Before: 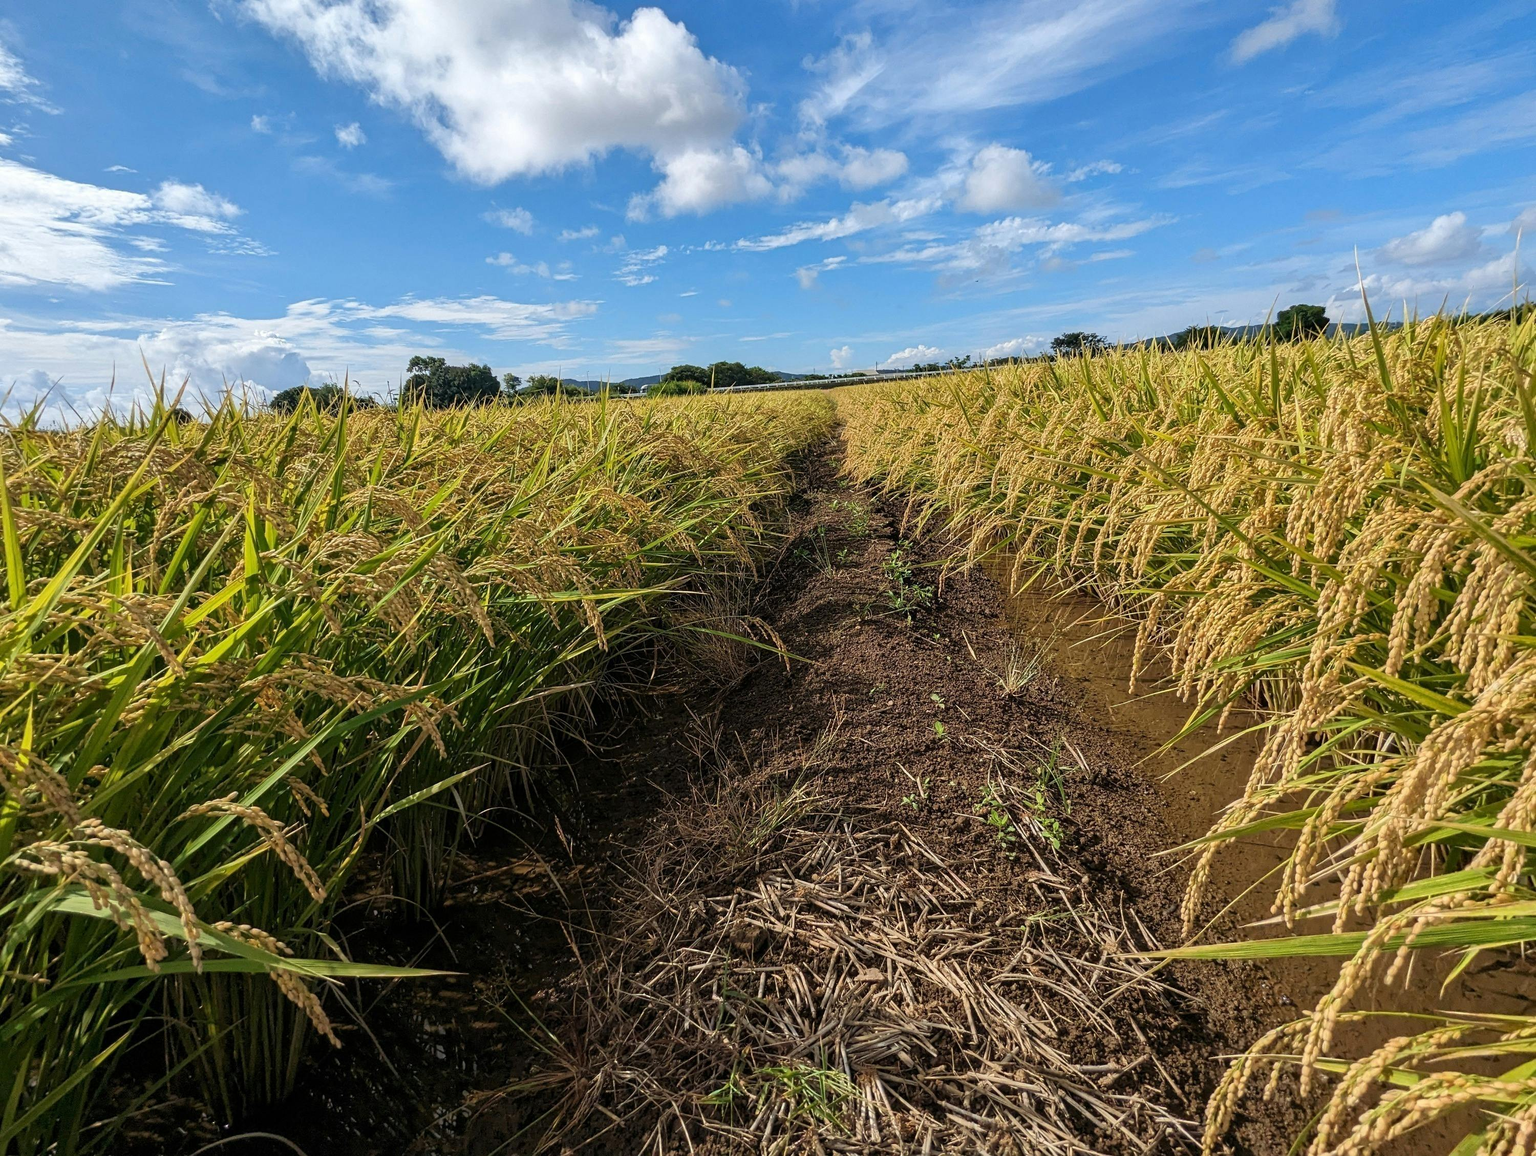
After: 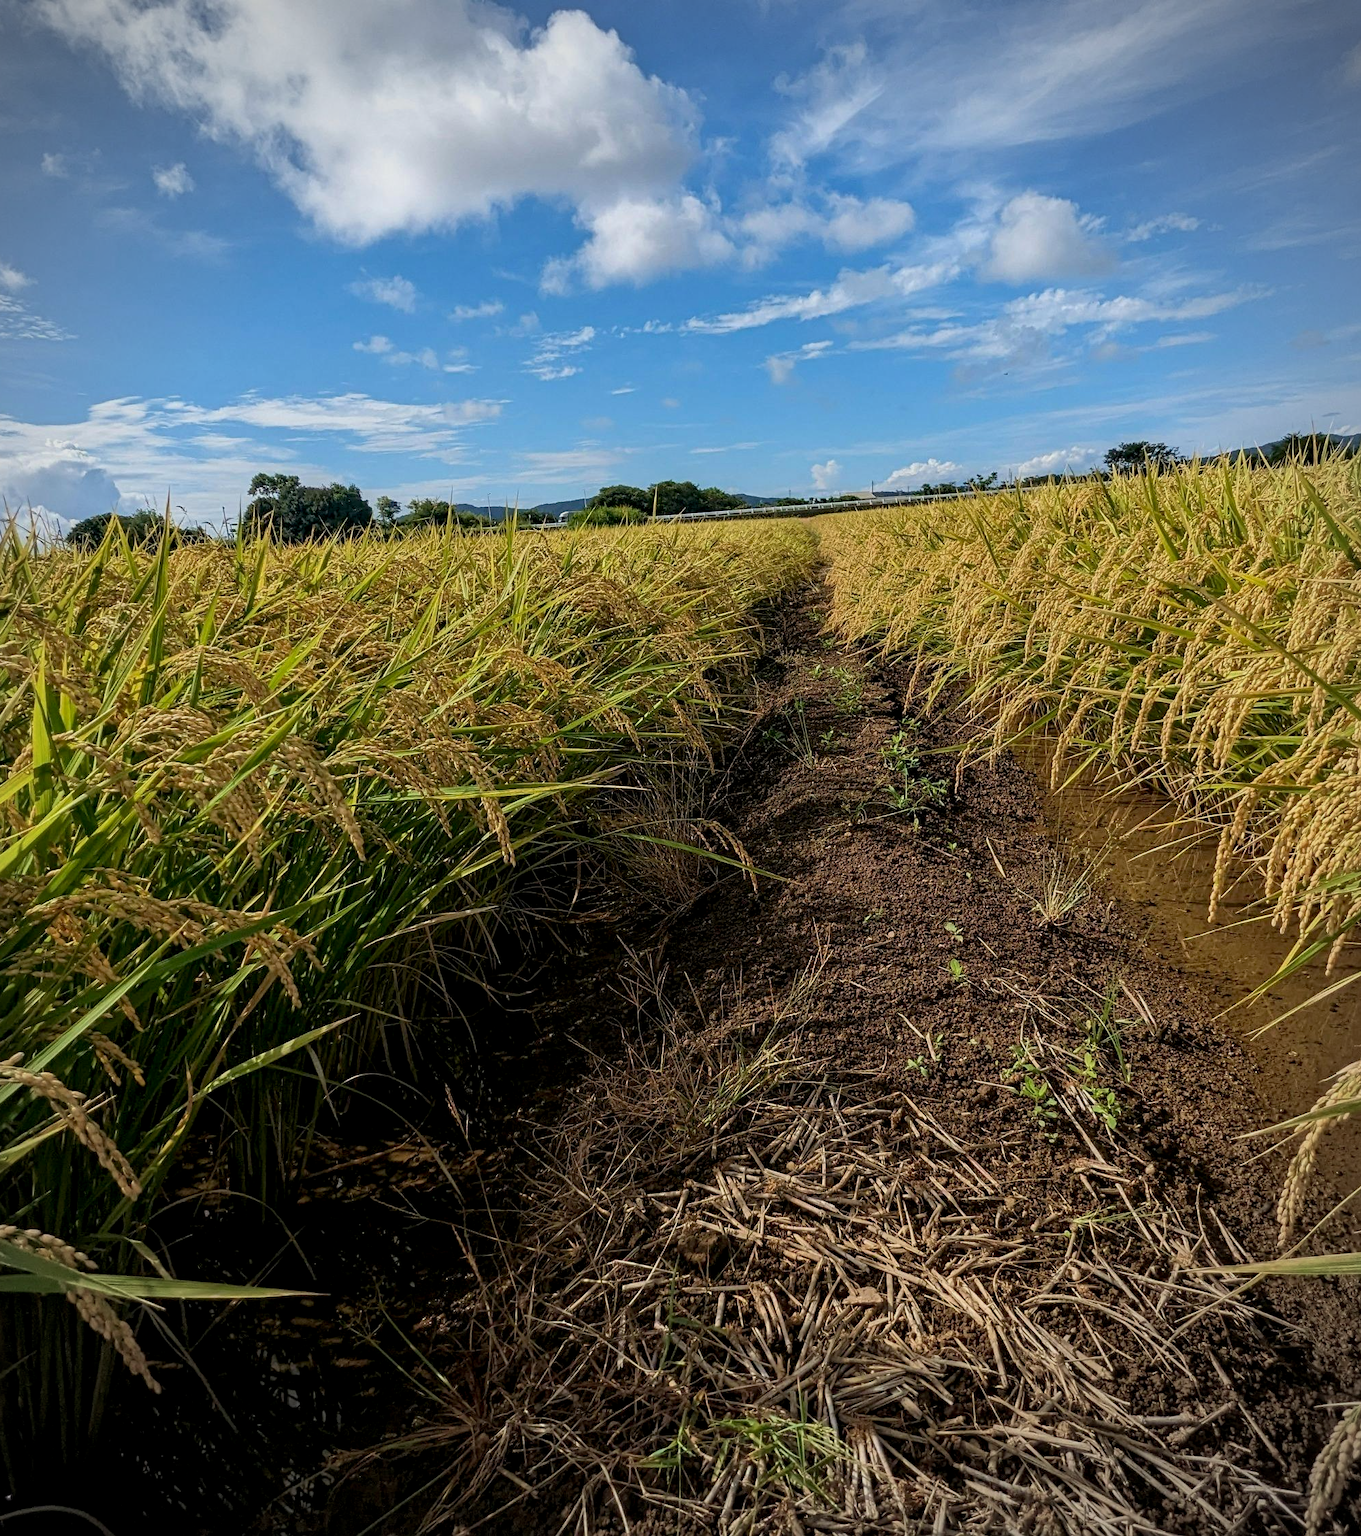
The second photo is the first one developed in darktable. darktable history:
exposure: black level correction 0.006, exposure -0.219 EV, compensate highlight preservation false
velvia: strength 14.41%
crop and rotate: left 14.351%, right 18.932%
vignetting: unbound false
